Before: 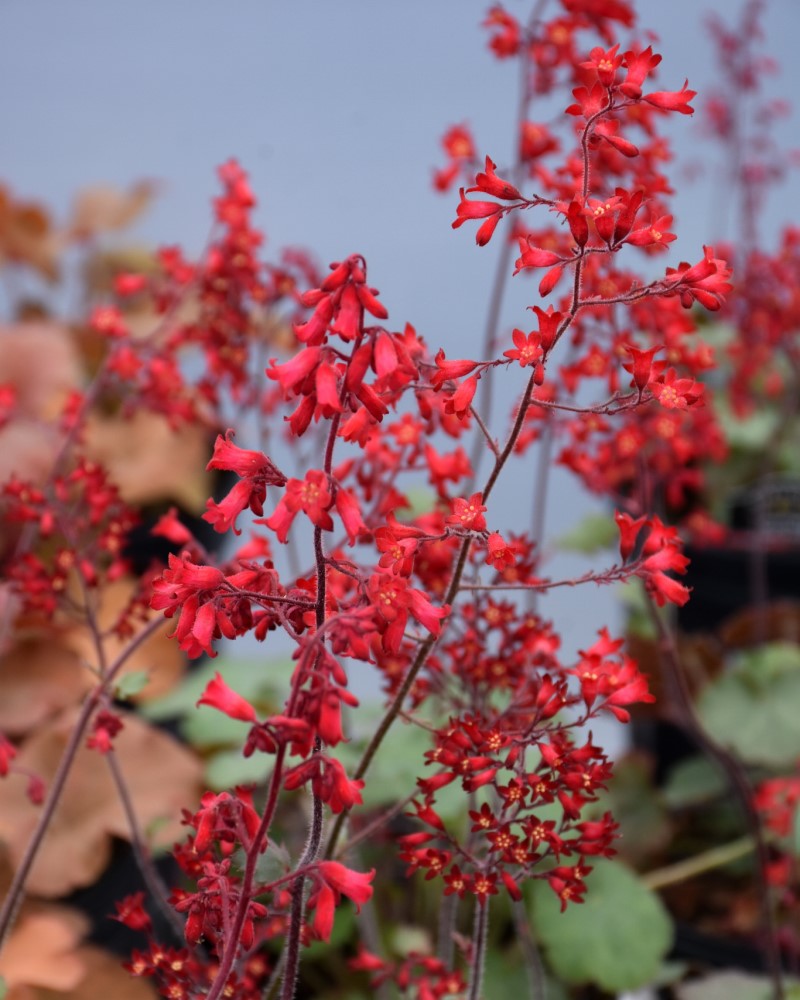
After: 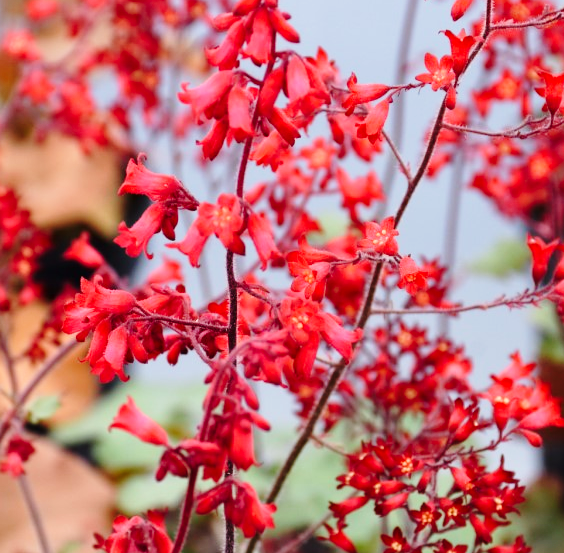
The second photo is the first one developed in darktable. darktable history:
crop: left 11.123%, top 27.61%, right 18.3%, bottom 17.034%
base curve: curves: ch0 [(0, 0) (0.028, 0.03) (0.121, 0.232) (0.46, 0.748) (0.859, 0.968) (1, 1)], preserve colors none
